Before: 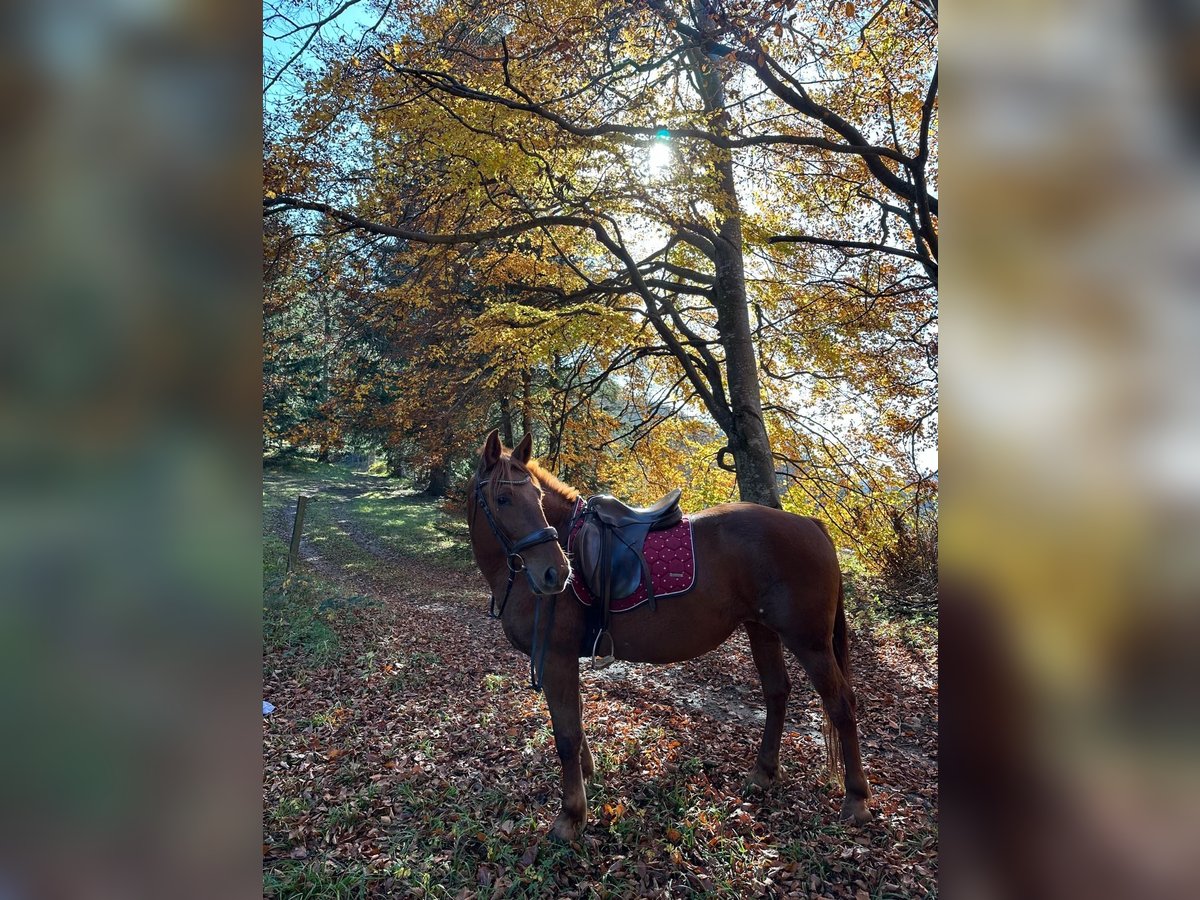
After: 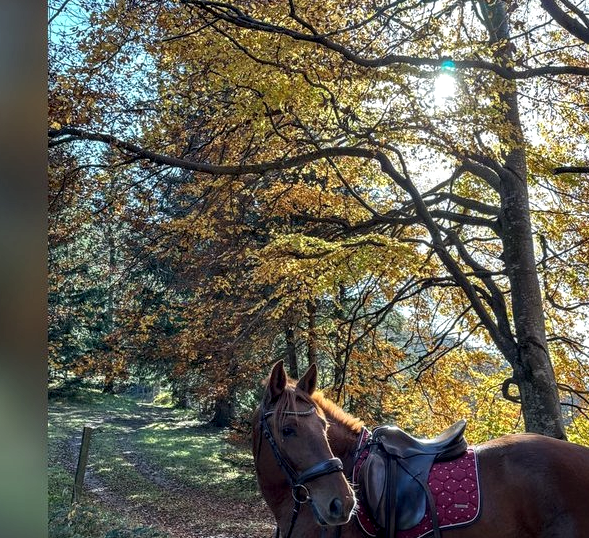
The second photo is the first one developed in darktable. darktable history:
crop: left 17.961%, top 7.67%, right 32.9%, bottom 32.497%
local contrast: highlights 61%, detail 143%, midtone range 0.426
